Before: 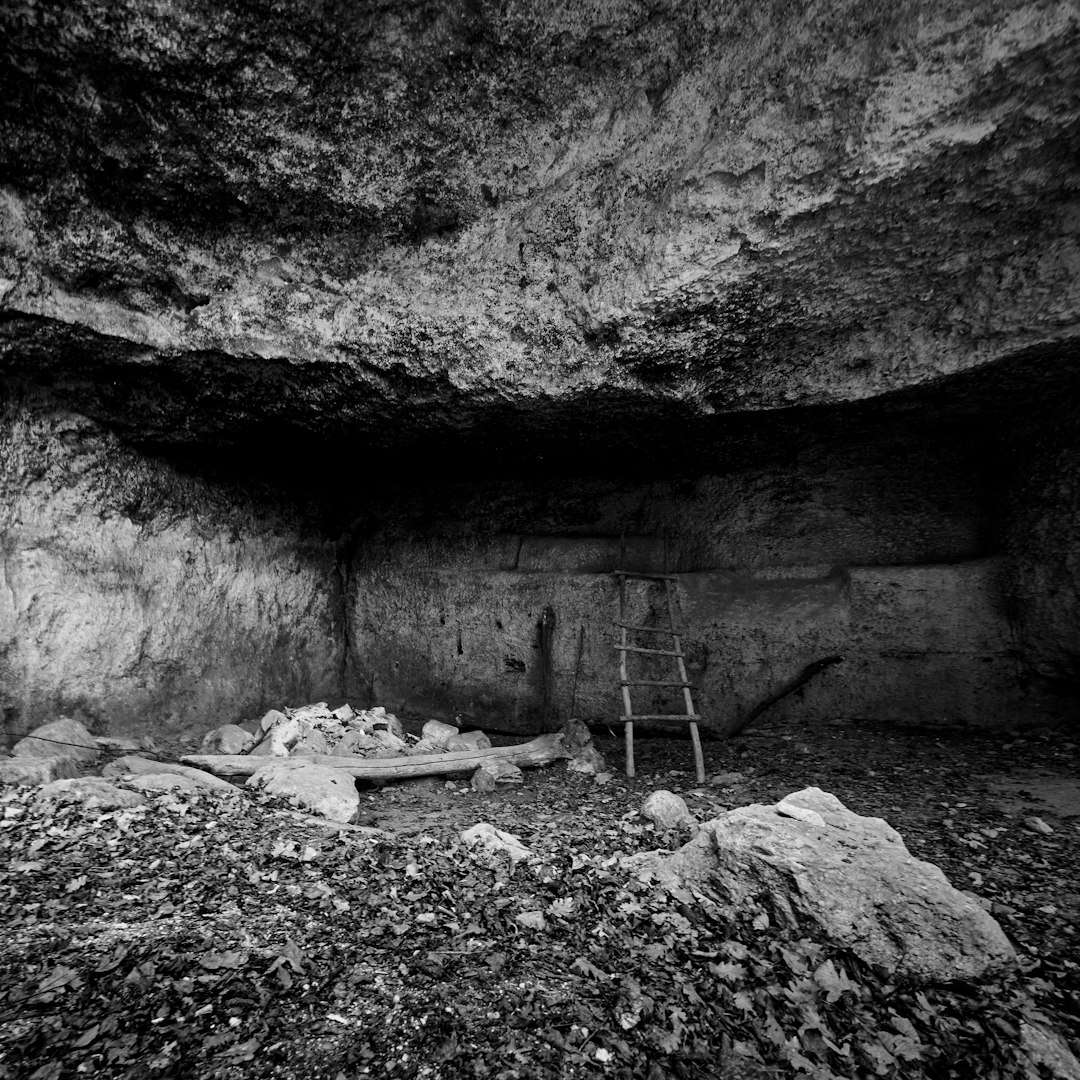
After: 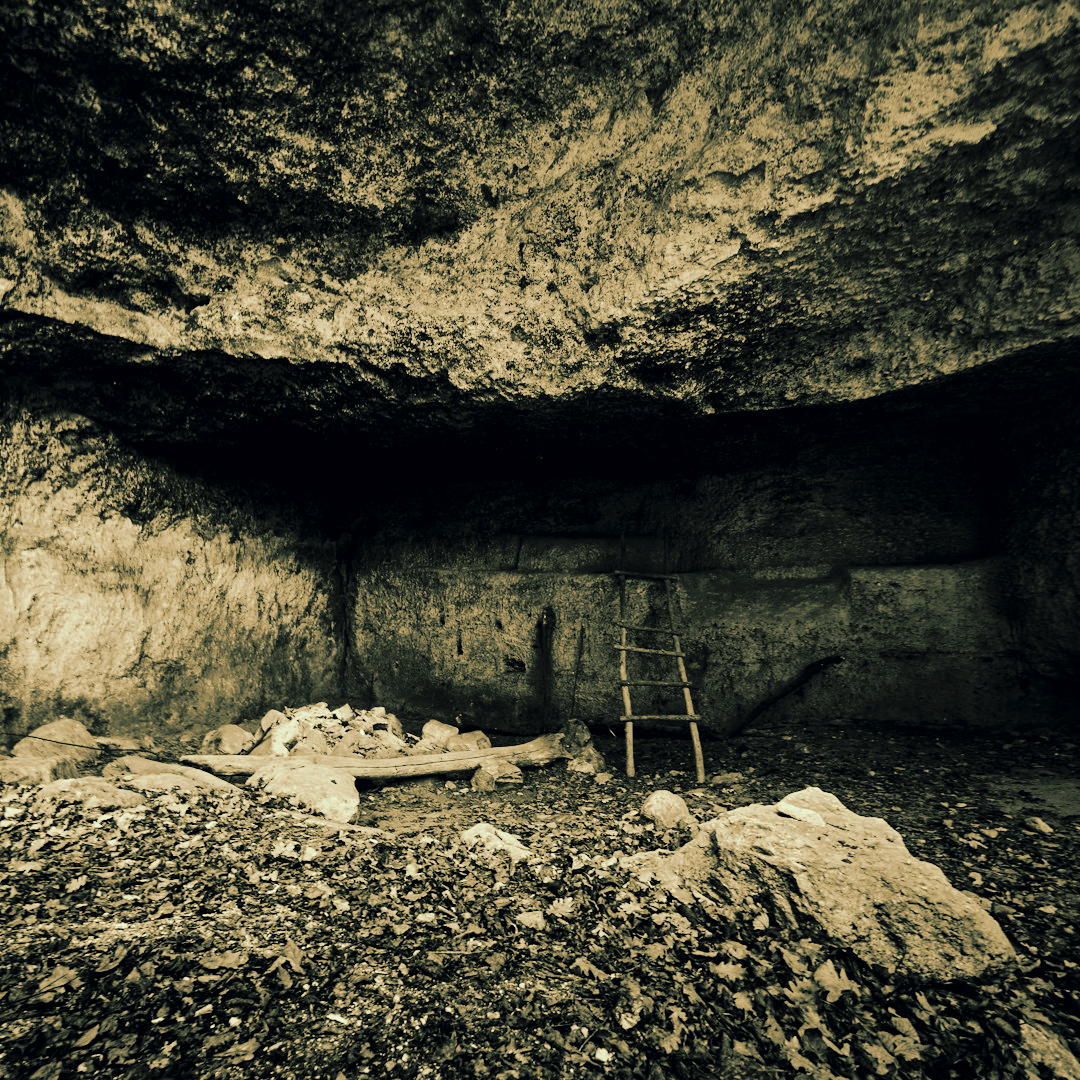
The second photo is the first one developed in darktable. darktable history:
tone curve: curves: ch0 [(0, 0) (0.003, 0.002) (0.011, 0.009) (0.025, 0.018) (0.044, 0.03) (0.069, 0.043) (0.1, 0.057) (0.136, 0.079) (0.177, 0.125) (0.224, 0.178) (0.277, 0.255) (0.335, 0.341) (0.399, 0.443) (0.468, 0.553) (0.543, 0.644) (0.623, 0.718) (0.709, 0.779) (0.801, 0.849) (0.898, 0.929) (1, 1)], preserve colors none
color look up table: target L [96.41, 90.03, 84.45, 84.09, 82.82, 71.01, 69.67, 59.09, 60.56, 53.98, 39.86, 29.37, 2.92, 200.47, 86.33, 82.61, 79.25, 79.25, 65.13, 59.64, 65.98, 56.87, 64.78, 43.94, 15.8, 93.23, 88.99, 78.21, 69.54, 78.18, 84.51, 59.53, 52.1, 55.23, 53.83, 37.43, 57.45, 39.93, 25.37, 33.92, 18.29, 17.19, 86.47, 85.44, 67.36, 71.09, 56.56, 51.66, 42.25], target a [-16.04, -24.72, -9.623, -30.57, -35.29, -8.889, -46.06, -27.69, 3.303, -23.05, -7.056, -21.55, -4.039, 0, -5.951, 0.903, 11.64, 16.35, 10.54, 40.62, 43.63, 25.64, 43.2, 34.11, 3.913, -8.417, 0.925, 8.566, 19.74, 13.28, 8.528, 7.284, 17.5, 44.67, 6.885, -2.809, 27.08, 20.2, -9.864, 12.4, 15.97, 1.937, -28.62, -13.57, -24.33, -20.12, -24.21, -11.52, -14.79], target b [21.93, 53.74, 59.1, 35.39, 48.14, 41.54, 47.63, 40.44, 52.18, 25.79, 26.57, 16.67, 0.825, 0, 72.83, 38.11, 61.73, 43.01, 31.82, 54.78, 43.02, 38.72, 32.19, 33.38, 13.18, 7.076, 7.792, -3.375, 25.58, 18.31, 9.819, 12.89, 20.92, 17.86, -11.15, 10.84, 3.376, 7.041, -9.473, -17.83, -1.585, -21.18, 0.143, -0.19, 24.87, -12.34, 10.98, 16.75, 0.445], num patches 49
